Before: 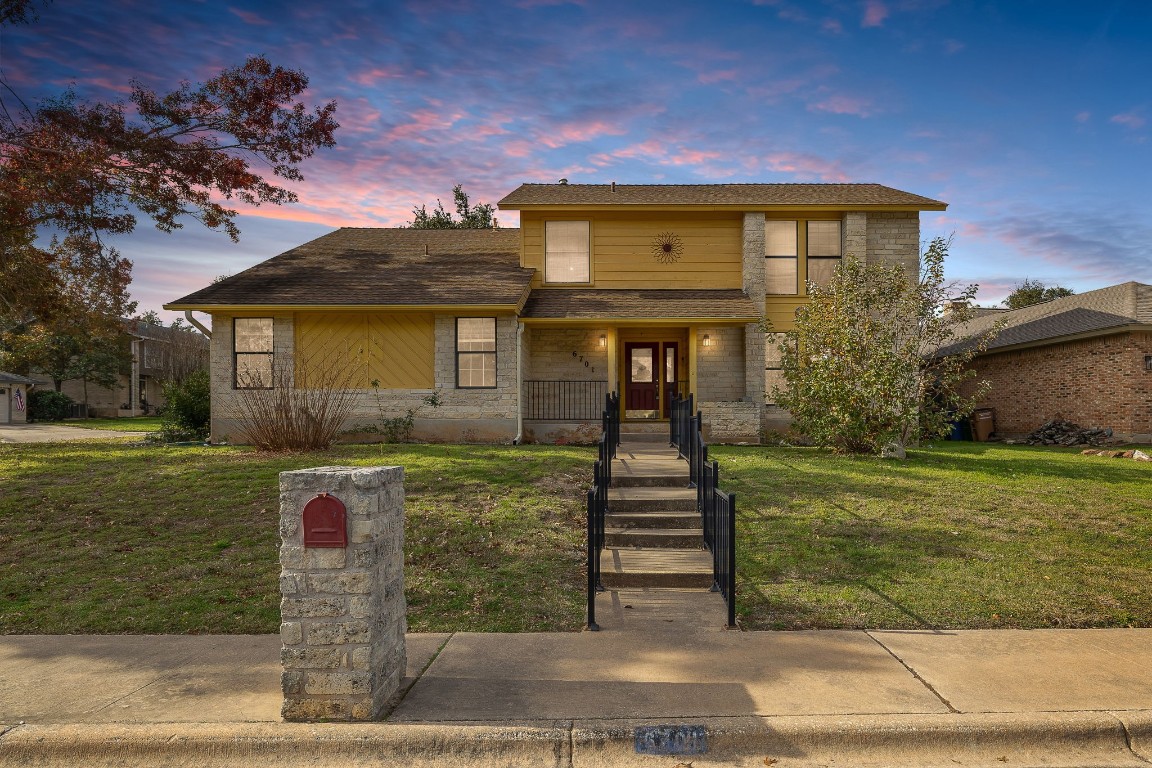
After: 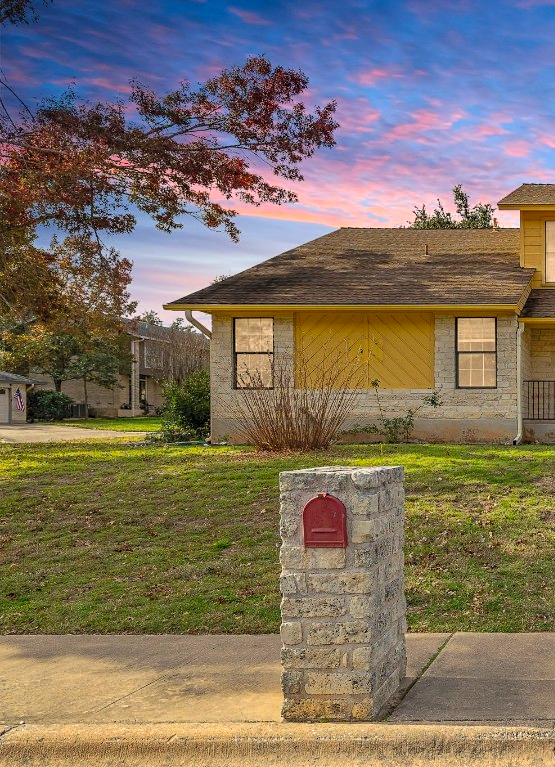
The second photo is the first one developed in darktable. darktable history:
crop and rotate: left 0.057%, top 0%, right 51.729%
contrast equalizer: octaves 7, y [[0.502, 0.505, 0.512, 0.529, 0.564, 0.588], [0.5 ×6], [0.502, 0.505, 0.512, 0.529, 0.564, 0.588], [0, 0.001, 0.001, 0.004, 0.008, 0.011], [0, 0.001, 0.001, 0.004, 0.008, 0.011]]
contrast brightness saturation: contrast 0.069, brightness 0.172, saturation 0.418
